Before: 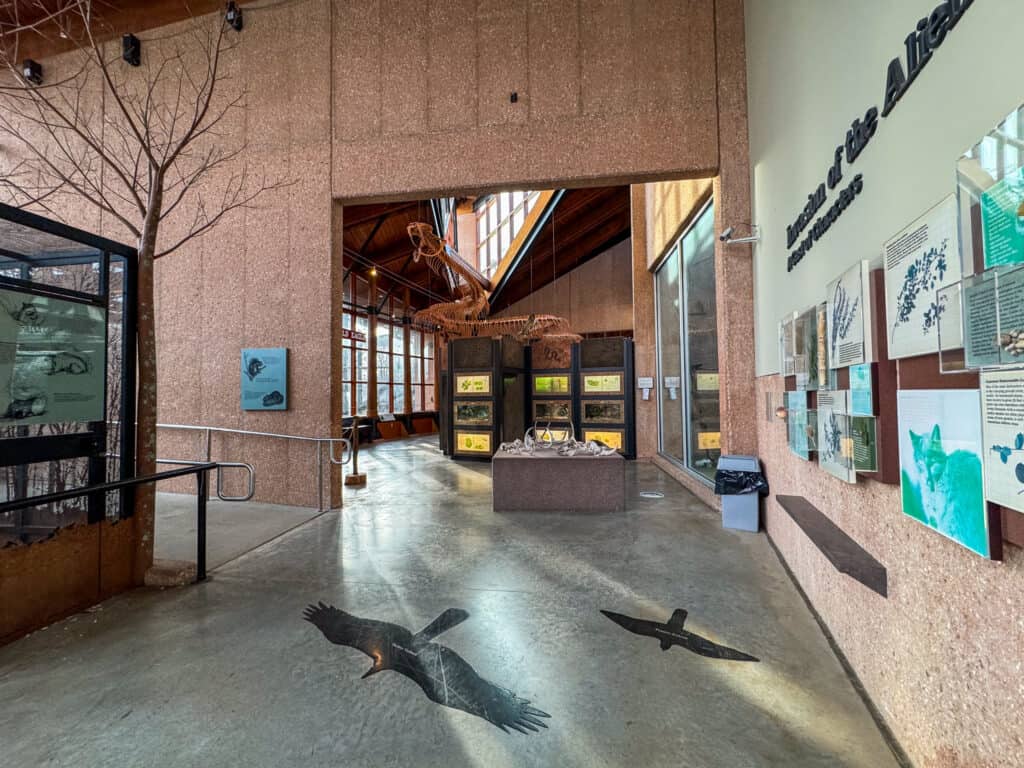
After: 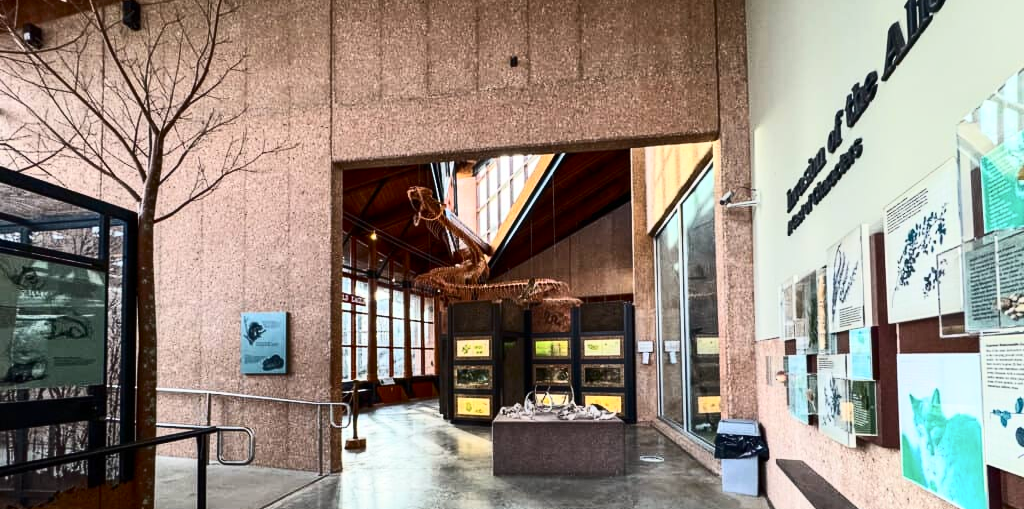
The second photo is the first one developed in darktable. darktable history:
crop and rotate: top 4.798%, bottom 28.905%
contrast brightness saturation: contrast 0.394, brightness 0.107
